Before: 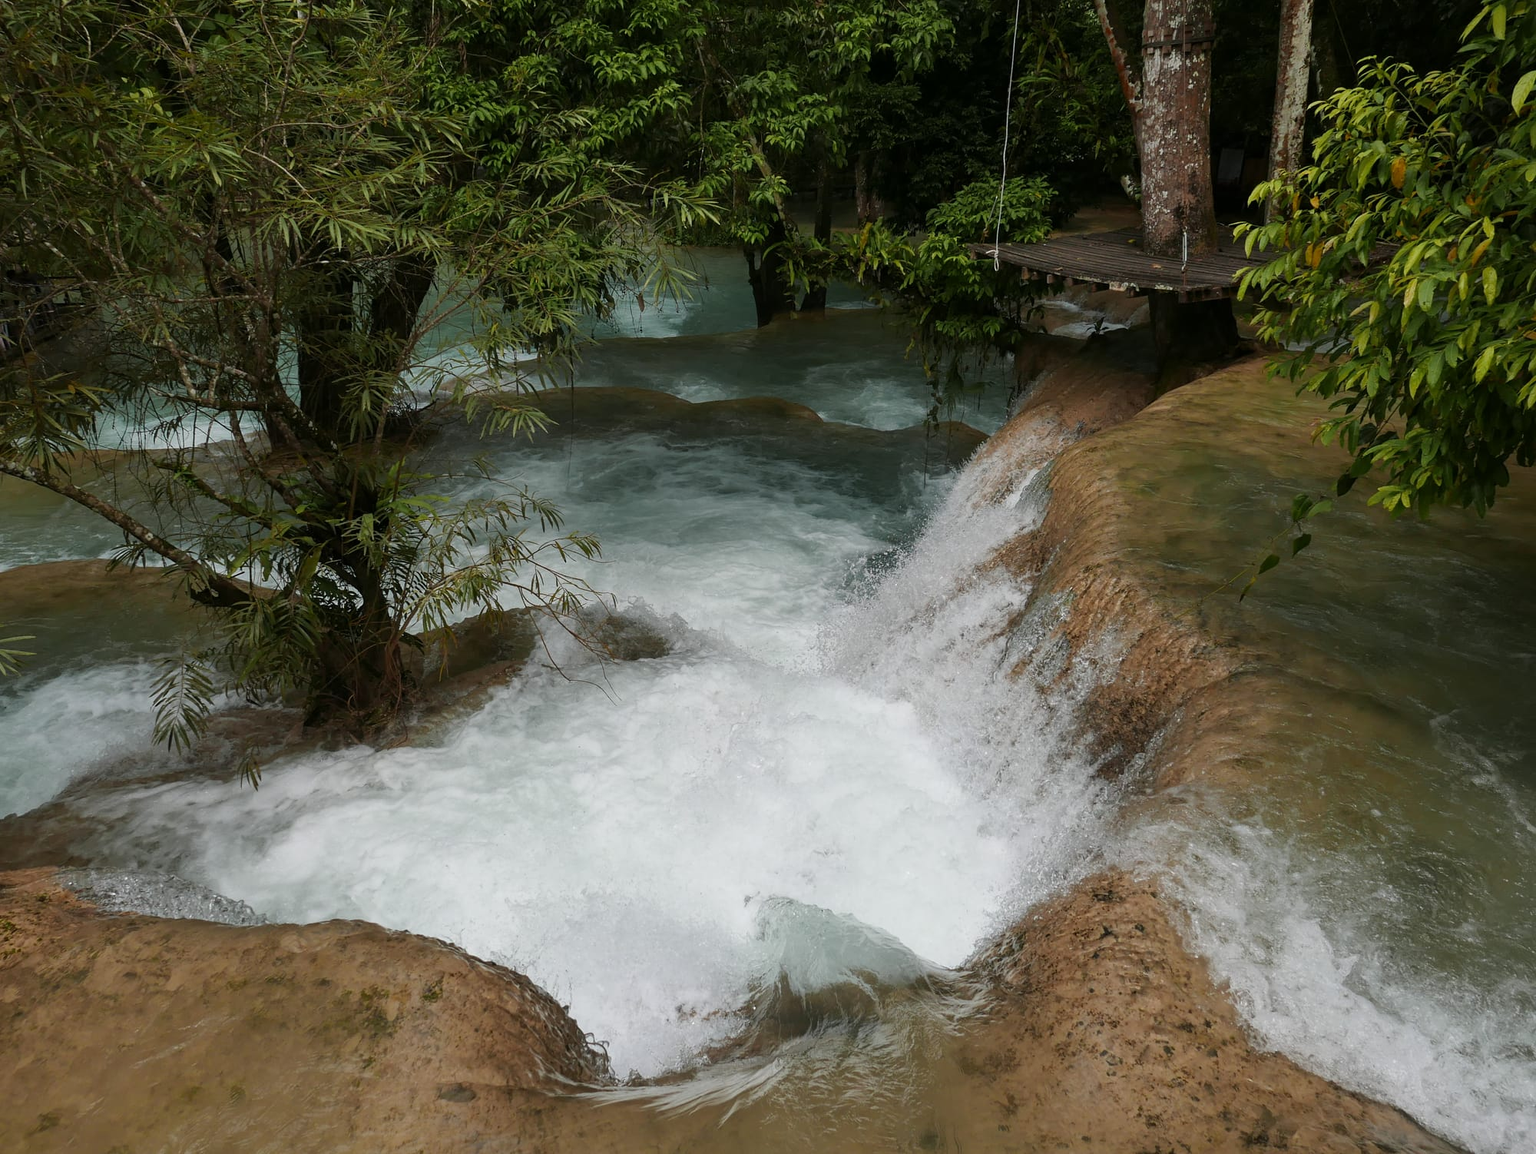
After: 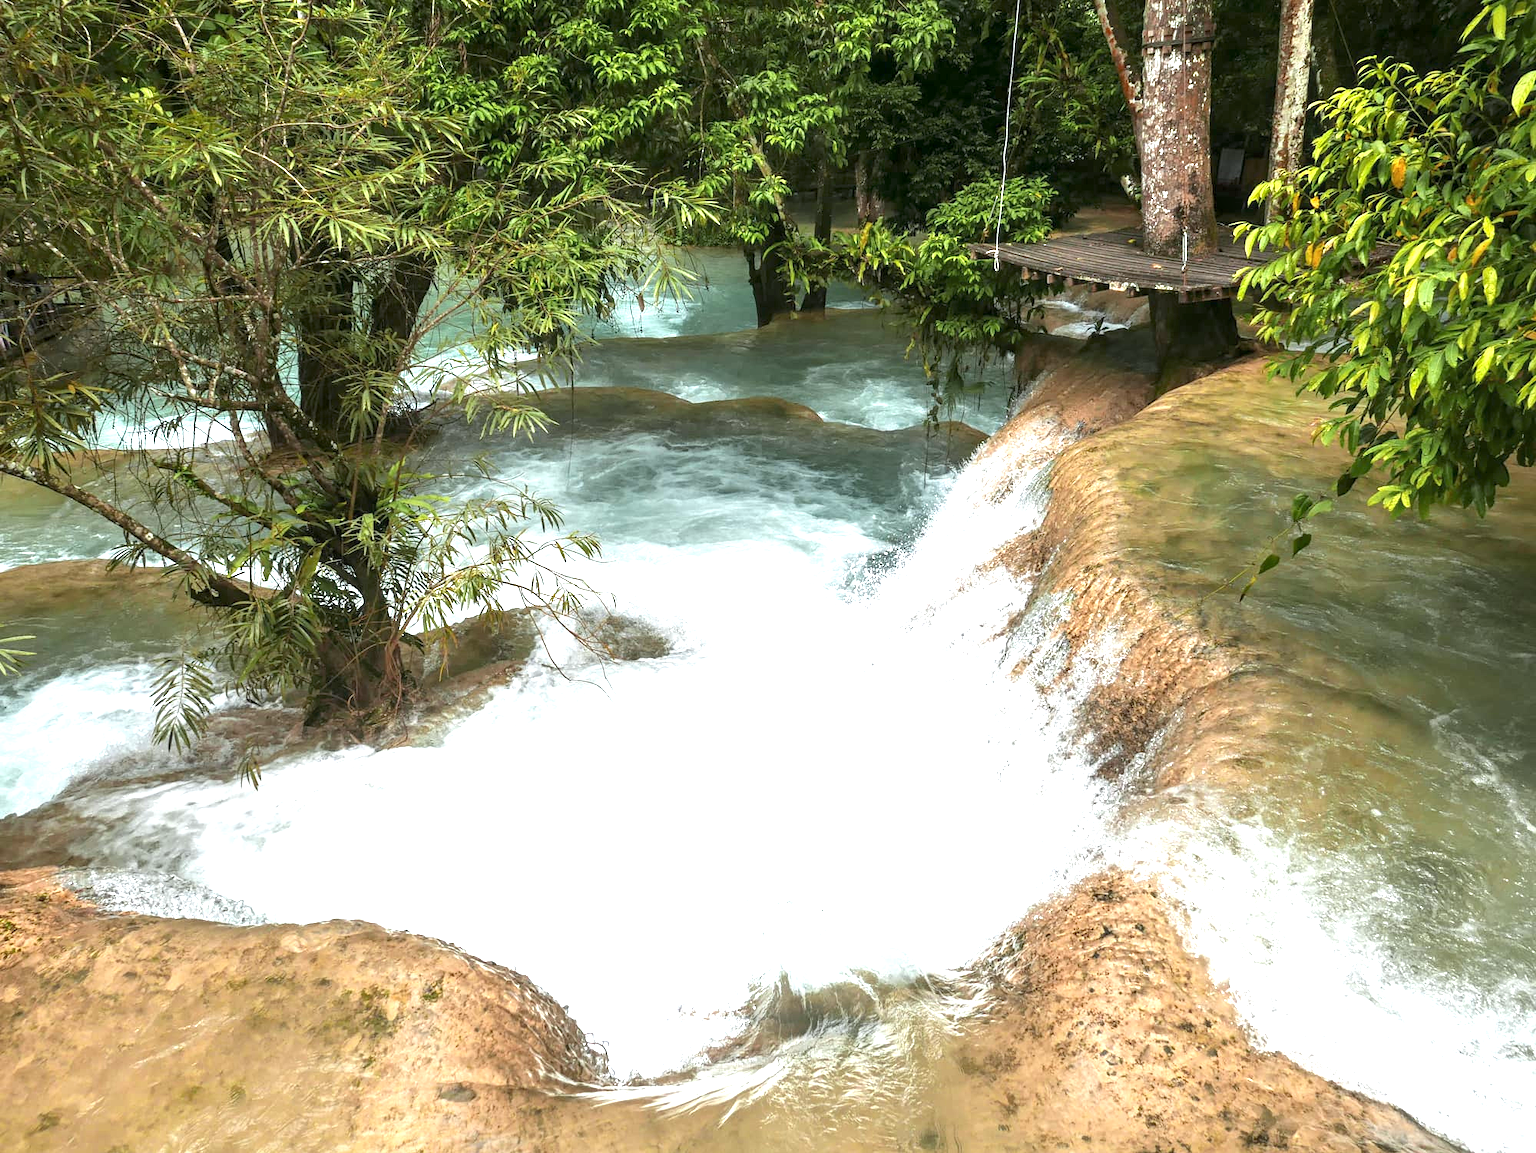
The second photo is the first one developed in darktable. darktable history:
exposure: black level correction 0, exposure 2 EV, compensate highlight preservation false
local contrast: on, module defaults
white balance: red 0.982, blue 1.018
